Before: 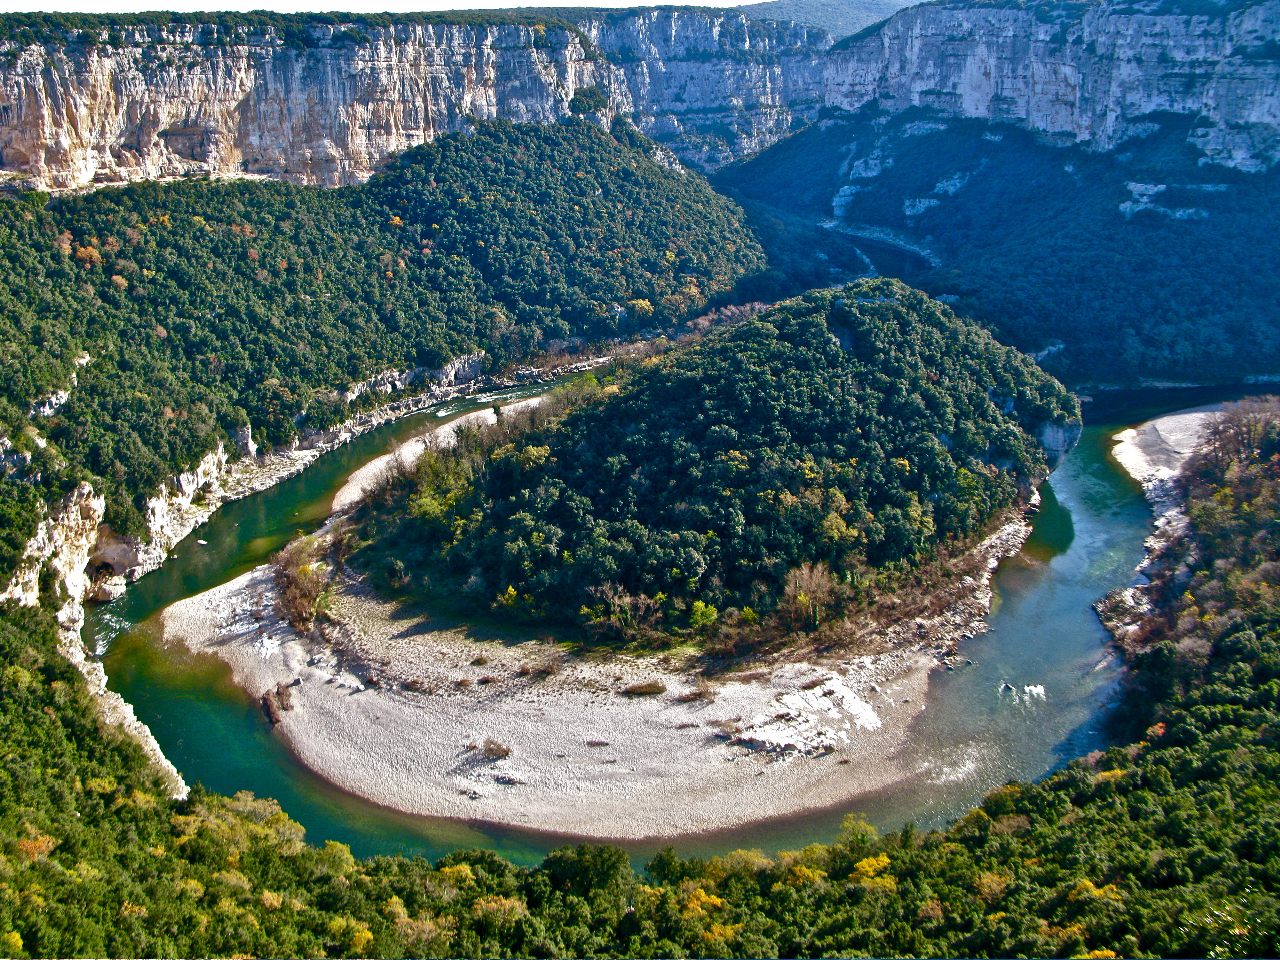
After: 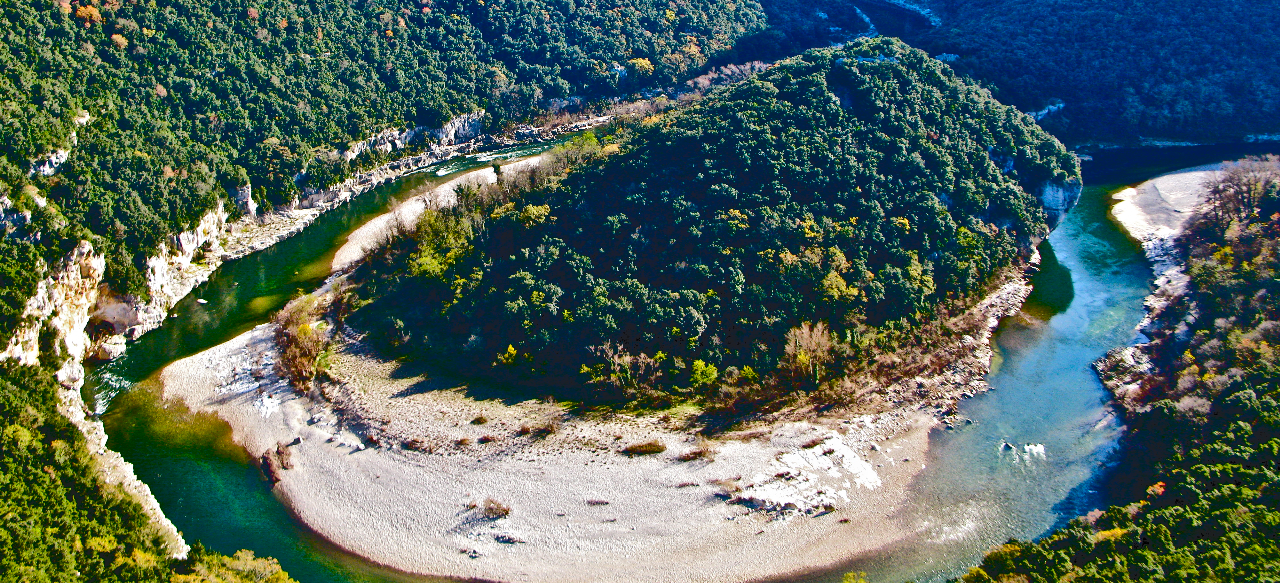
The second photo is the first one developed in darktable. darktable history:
crop and rotate: top 25.207%, bottom 13.974%
color balance rgb: perceptual saturation grading › global saturation 20%, perceptual saturation grading › highlights -14.143%, perceptual saturation grading › shadows 50.173%
tone curve: curves: ch0 [(0, 0) (0.003, 0.117) (0.011, 0.115) (0.025, 0.116) (0.044, 0.116) (0.069, 0.112) (0.1, 0.113) (0.136, 0.127) (0.177, 0.148) (0.224, 0.191) (0.277, 0.249) (0.335, 0.363) (0.399, 0.479) (0.468, 0.589) (0.543, 0.664) (0.623, 0.733) (0.709, 0.799) (0.801, 0.852) (0.898, 0.914) (1, 1)], color space Lab, independent channels, preserve colors none
